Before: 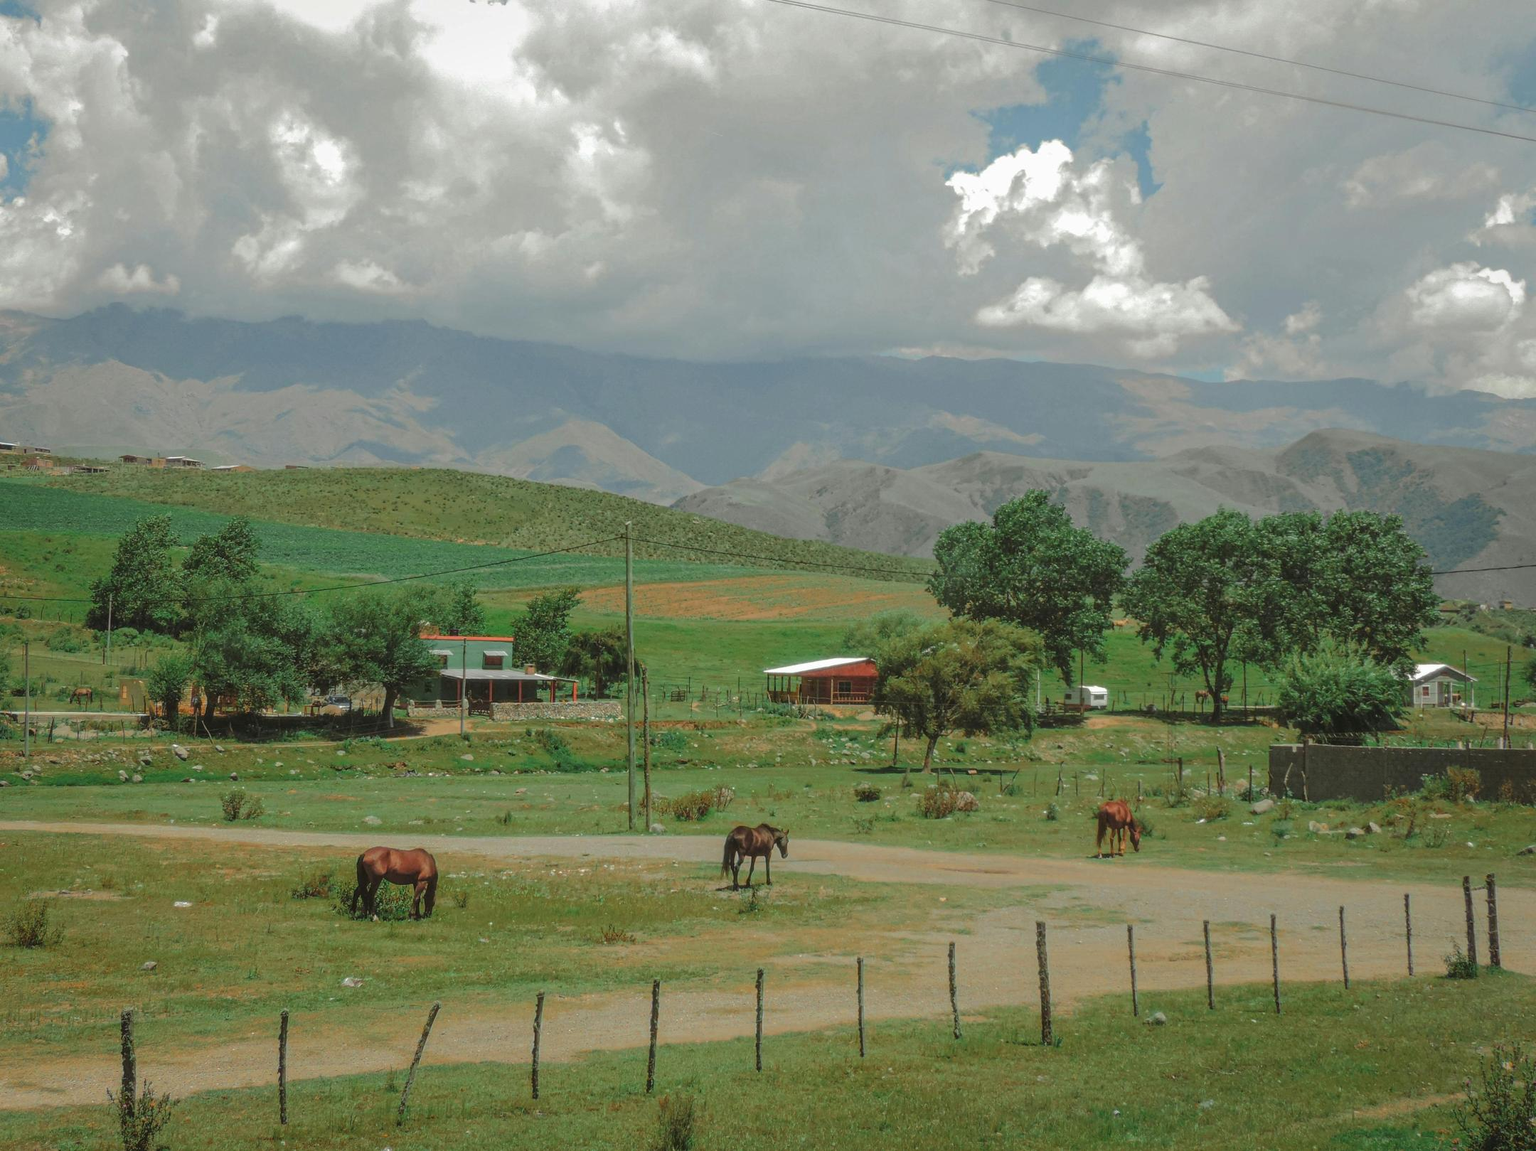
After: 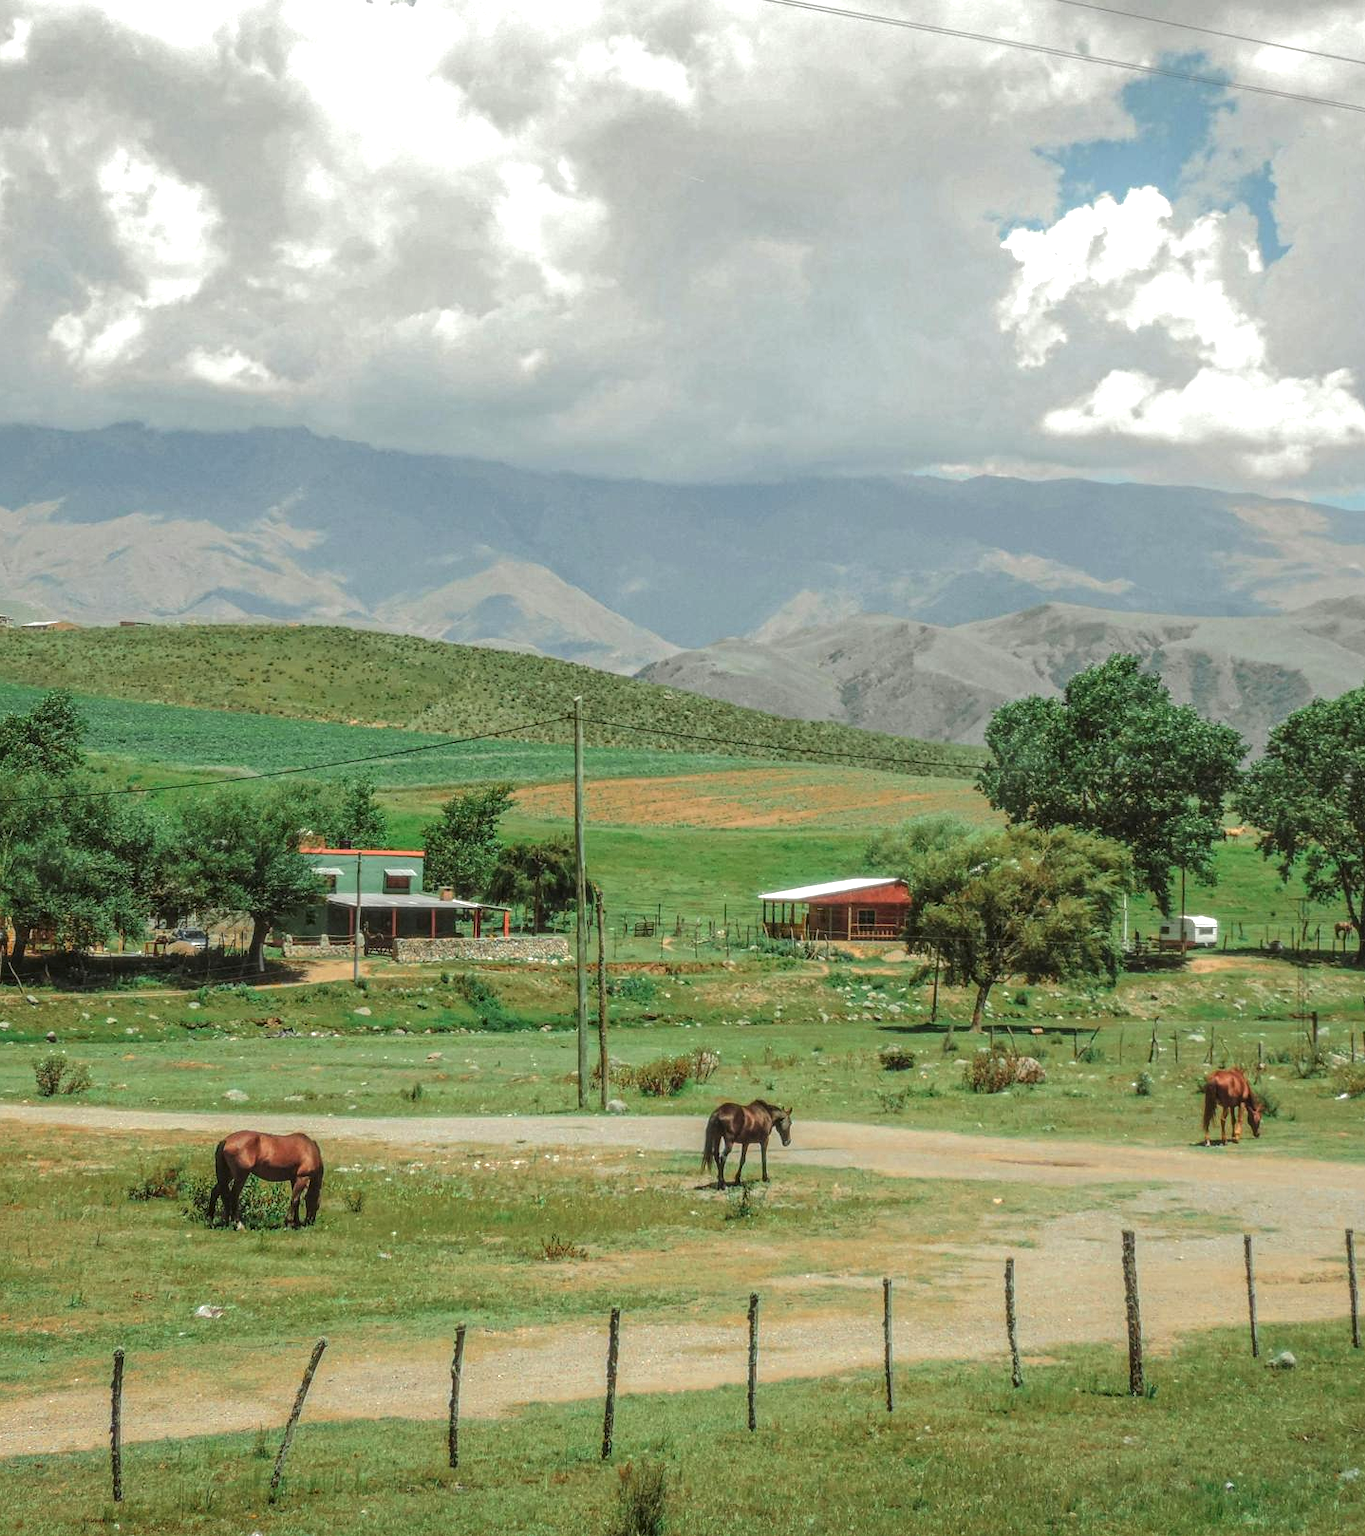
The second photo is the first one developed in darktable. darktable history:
crop and rotate: left 12.788%, right 20.601%
exposure: black level correction -0.002, exposure 0.535 EV, compensate highlight preservation false
local contrast: highlights 61%, detail 143%, midtone range 0.432
